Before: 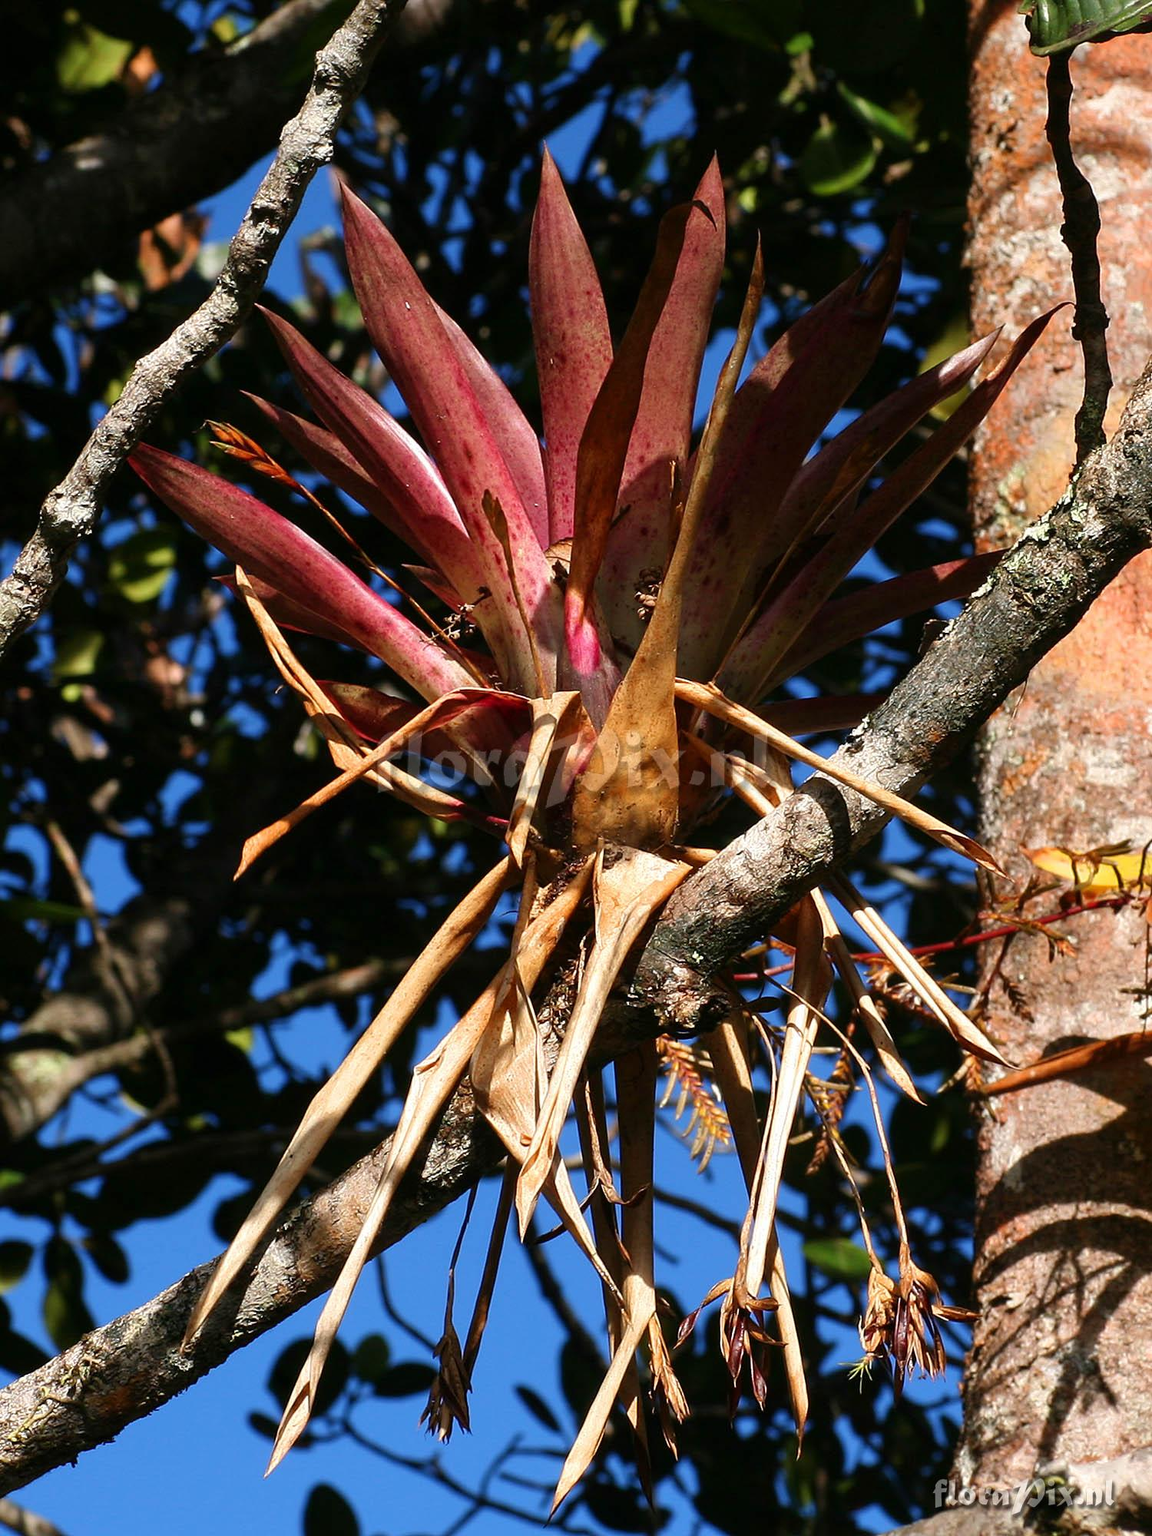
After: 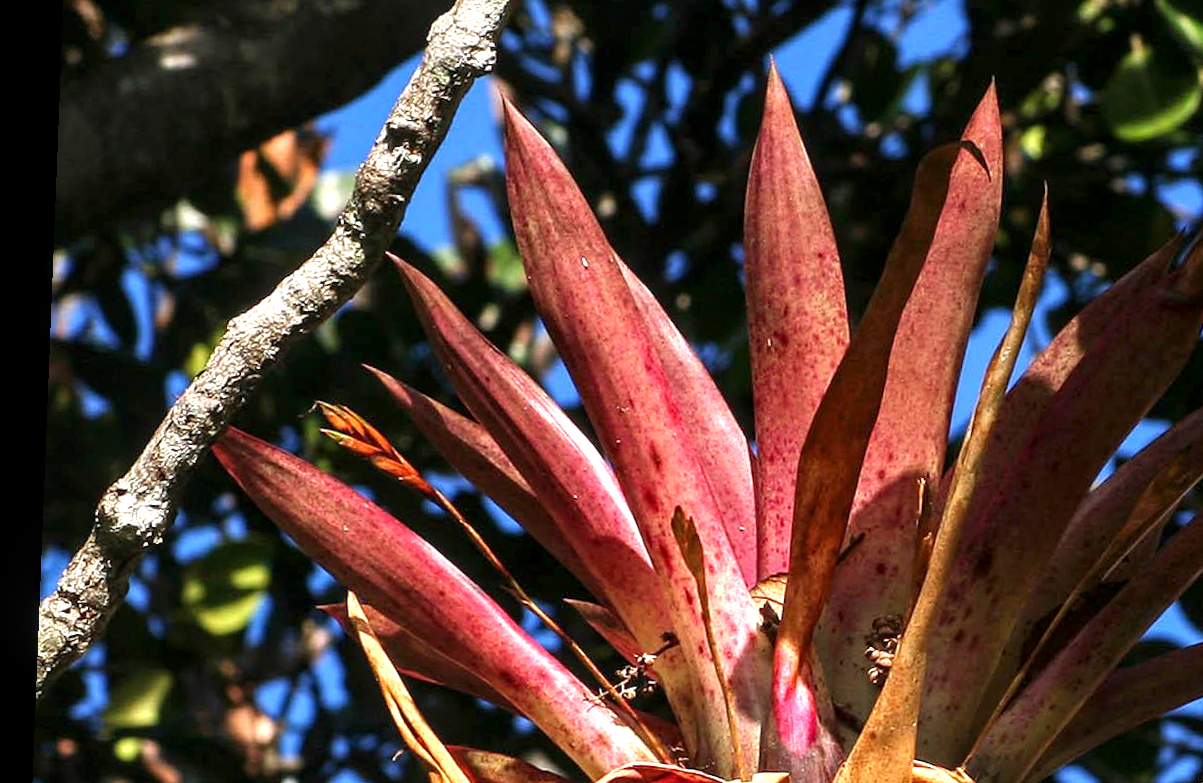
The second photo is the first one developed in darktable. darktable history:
rotate and perspective: rotation 2.27°, automatic cropping off
crop: left 0.579%, top 7.627%, right 23.167%, bottom 54.275%
exposure: exposure 0.921 EV, compensate highlight preservation false
local contrast: detail 130%
